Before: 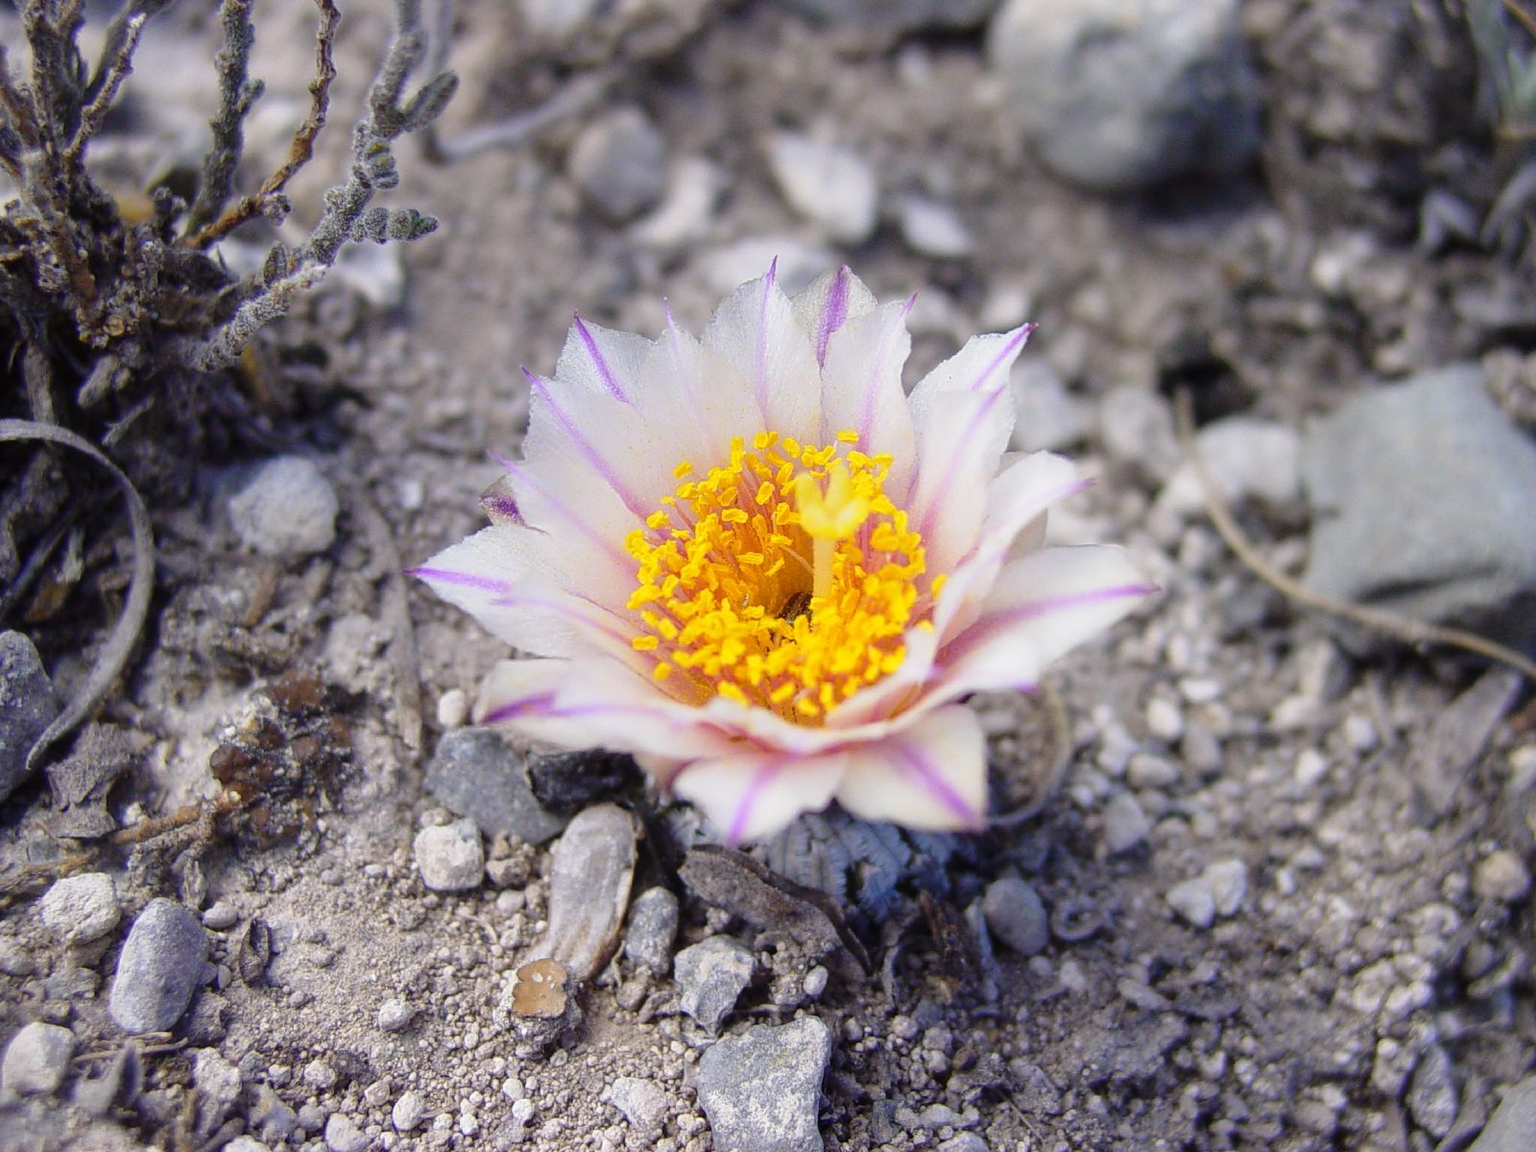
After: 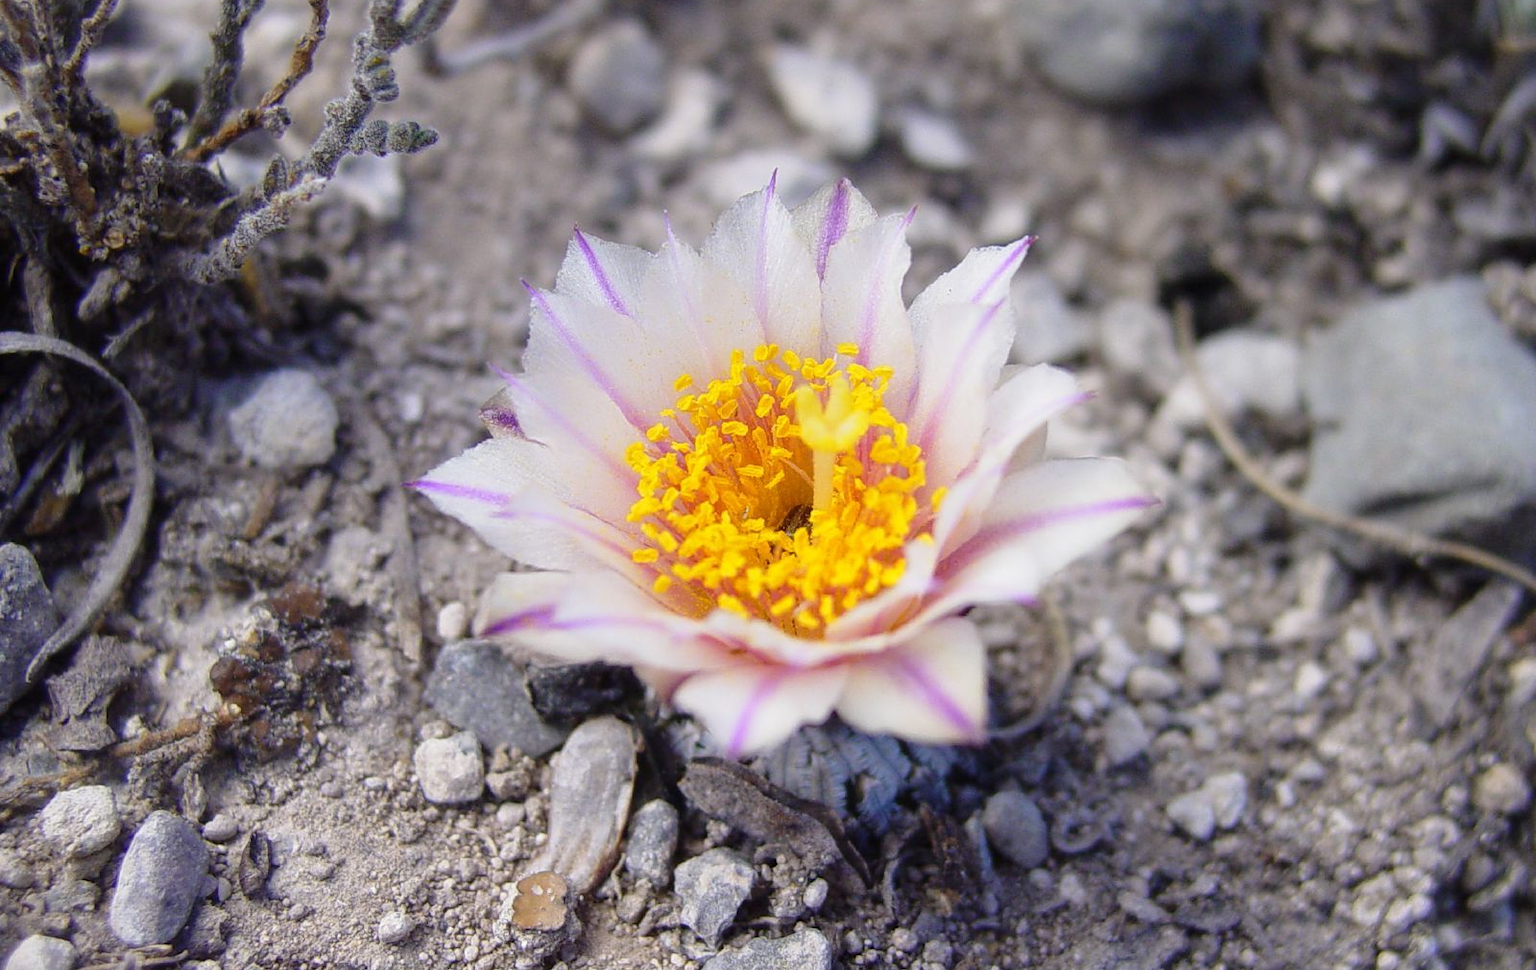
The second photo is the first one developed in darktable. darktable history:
crop: top 7.59%, bottom 8.112%
